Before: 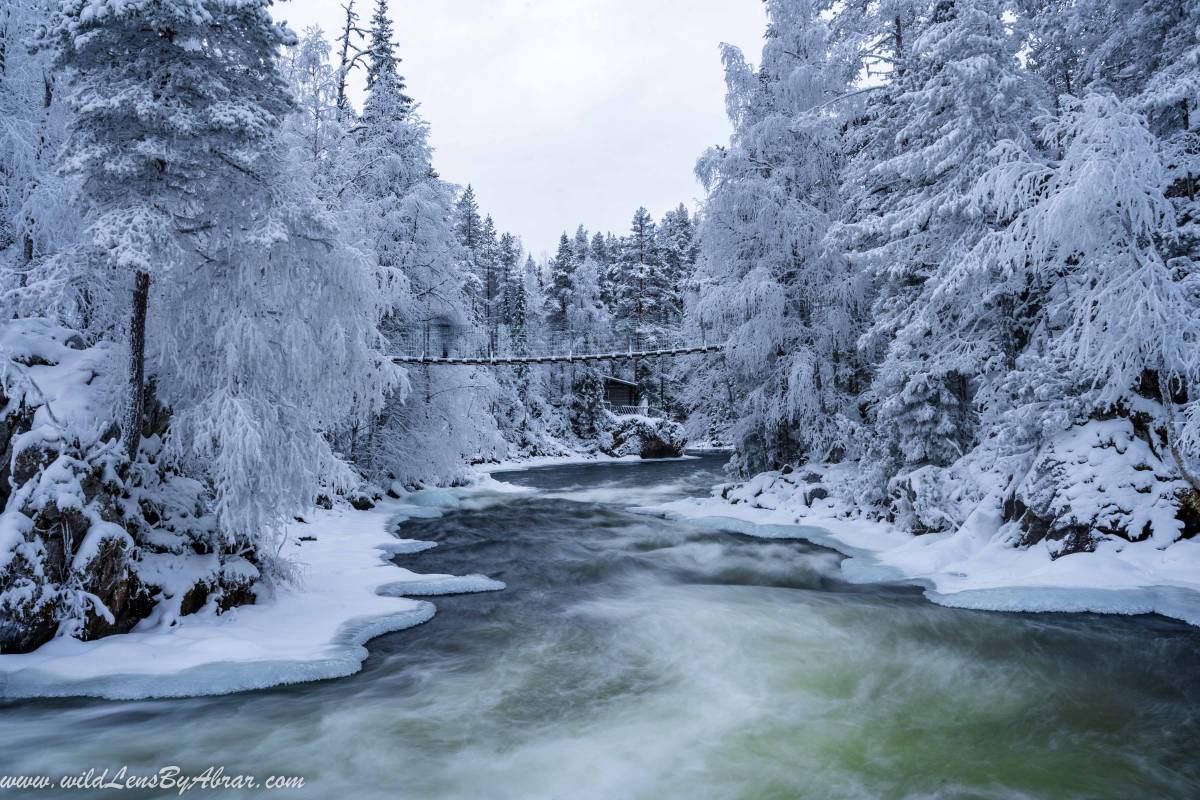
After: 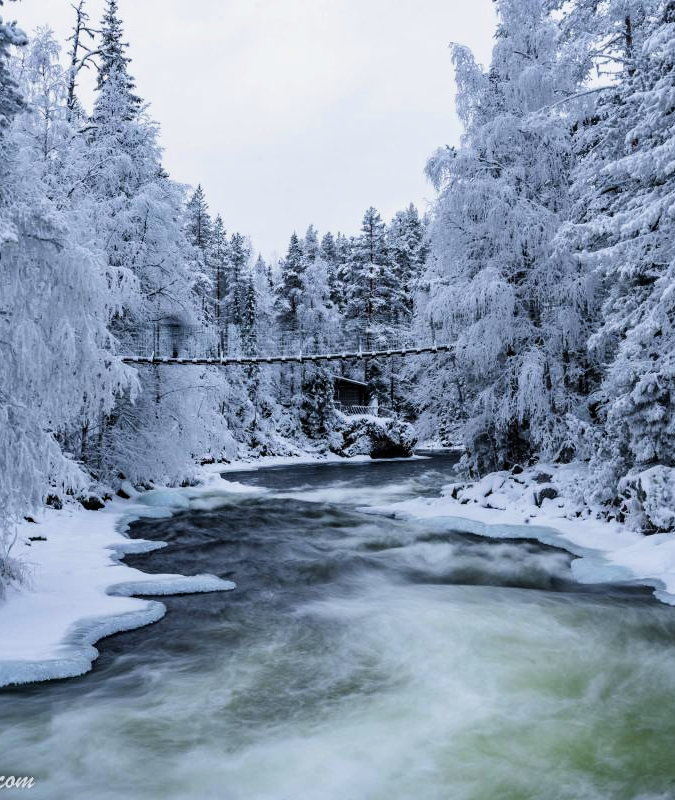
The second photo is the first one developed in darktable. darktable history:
color balance rgb: global vibrance 10%
filmic rgb: black relative exposure -8.07 EV, white relative exposure 3 EV, hardness 5.35, contrast 1.25
crop and rotate: left 22.516%, right 21.234%
tone equalizer: on, module defaults
